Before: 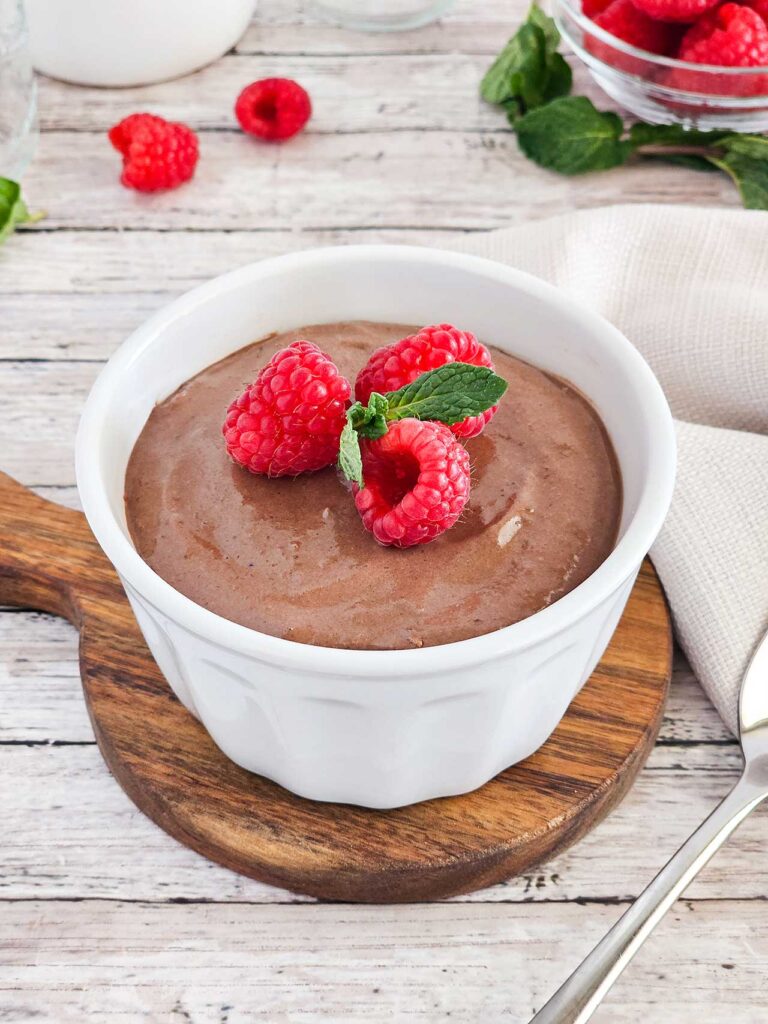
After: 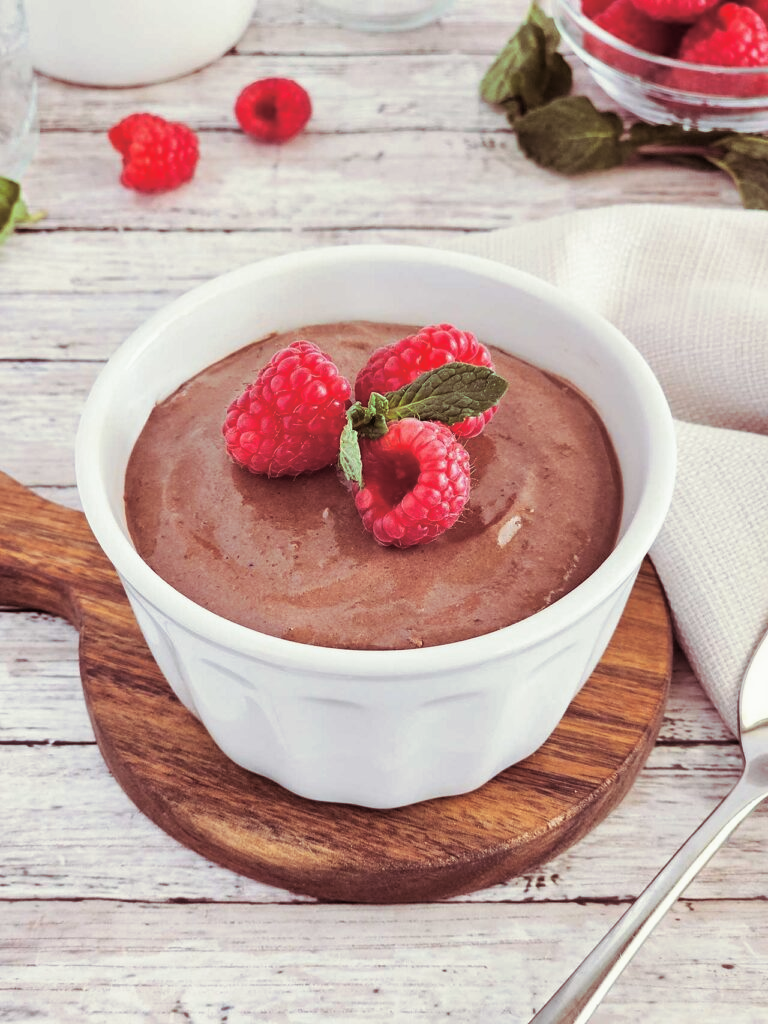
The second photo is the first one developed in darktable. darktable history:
exposure: exposure -0.064 EV, compensate highlight preservation false
split-toning: on, module defaults
